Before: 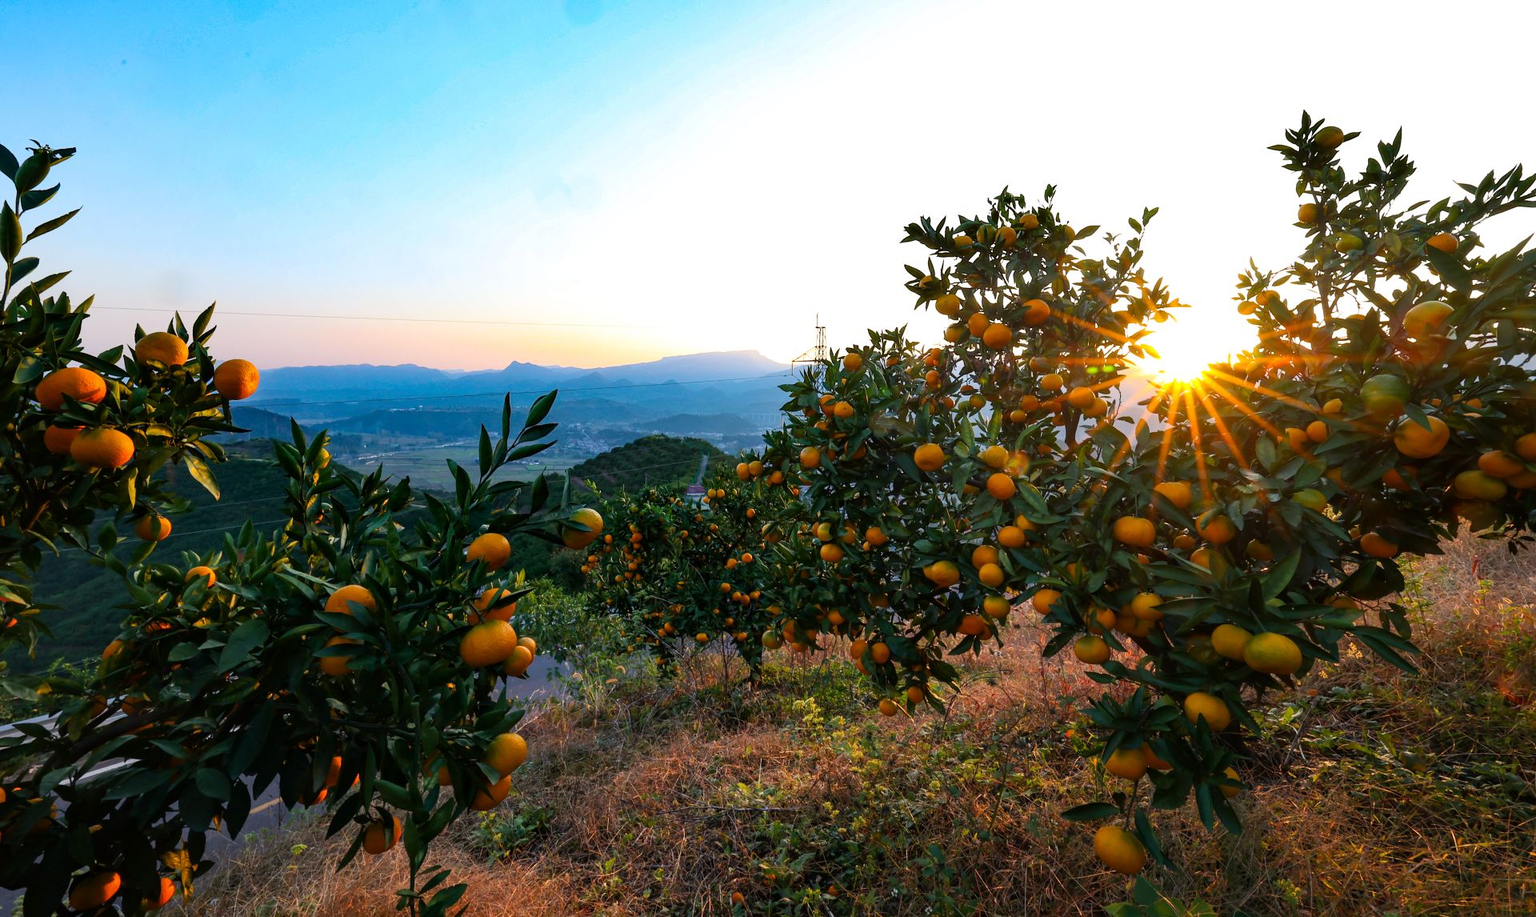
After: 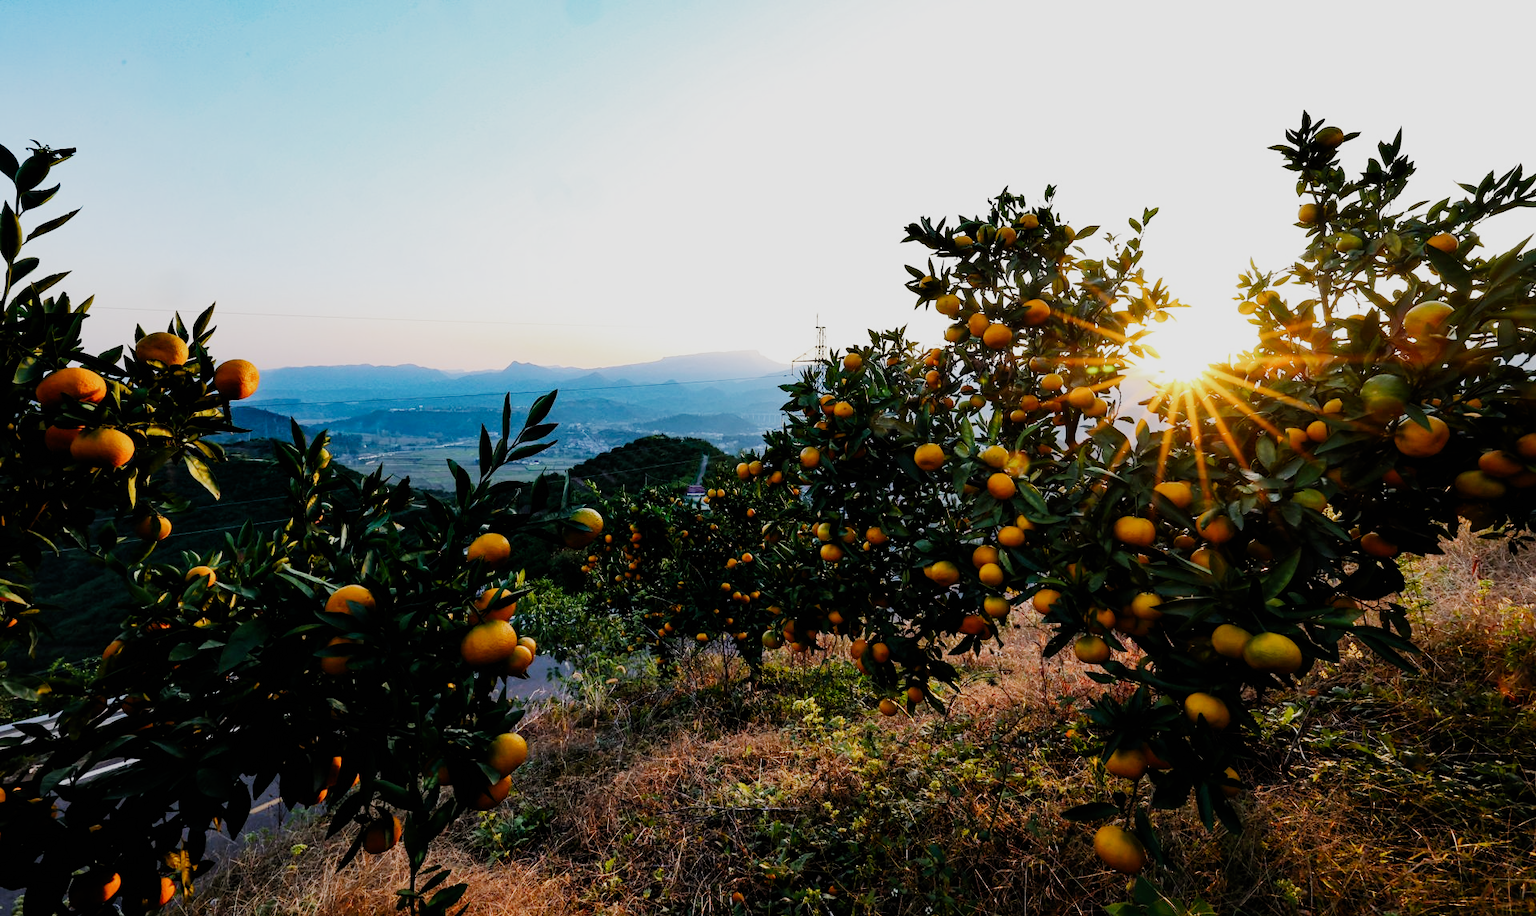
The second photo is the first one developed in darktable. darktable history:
tone equalizer: -8 EV -0.784 EV, -7 EV -0.69 EV, -6 EV -0.612 EV, -5 EV -0.404 EV, -3 EV 0.381 EV, -2 EV 0.6 EV, -1 EV 0.698 EV, +0 EV 0.756 EV, edges refinement/feathering 500, mask exposure compensation -1.57 EV, preserve details no
filmic rgb: black relative exposure -7.21 EV, white relative exposure 5.35 EV, hardness 3.03, preserve chrominance no, color science v3 (2019), use custom middle-gray values true
